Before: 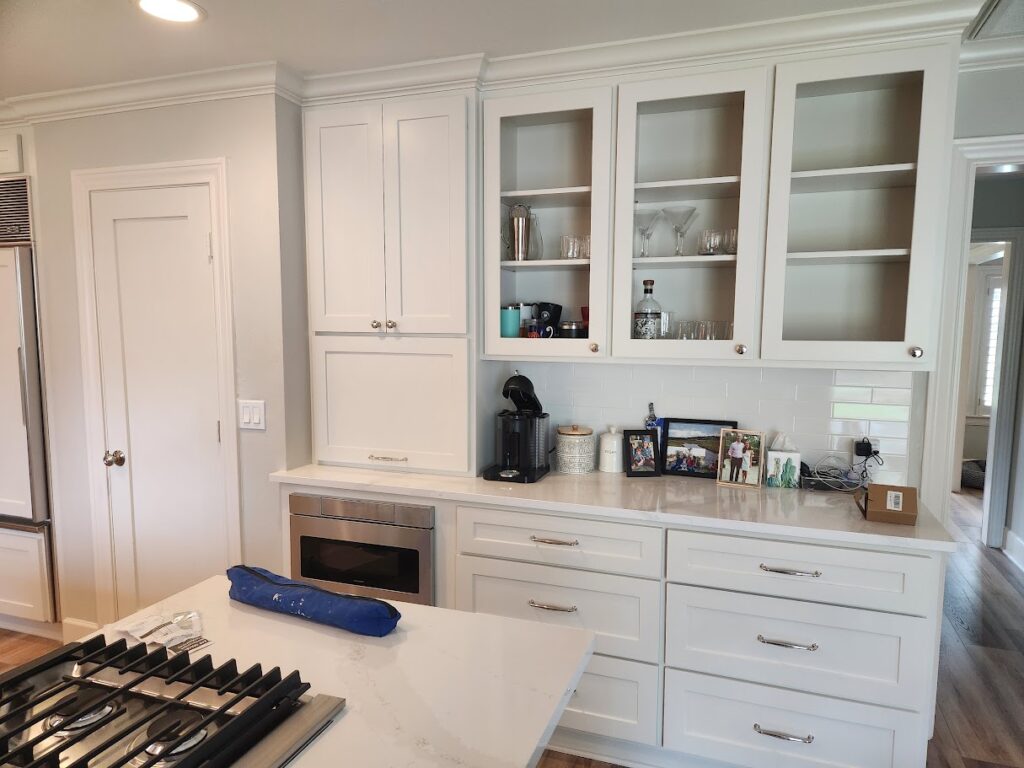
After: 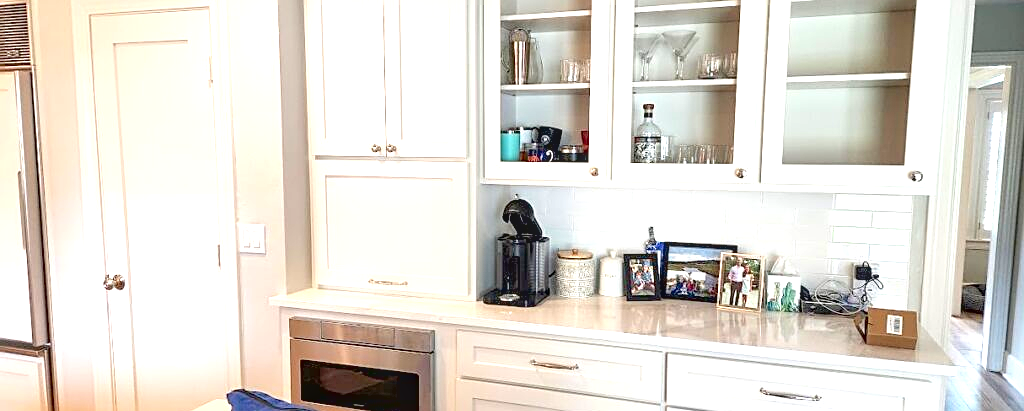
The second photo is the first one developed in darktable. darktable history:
crop and rotate: top 23.043%, bottom 23.437%
local contrast: on, module defaults
sharpen: on, module defaults
exposure: black level correction 0.008, exposure 0.979 EV, compensate highlight preservation false
rotate and perspective: crop left 0, crop top 0
contrast brightness saturation: brightness 0.09, saturation 0.19
